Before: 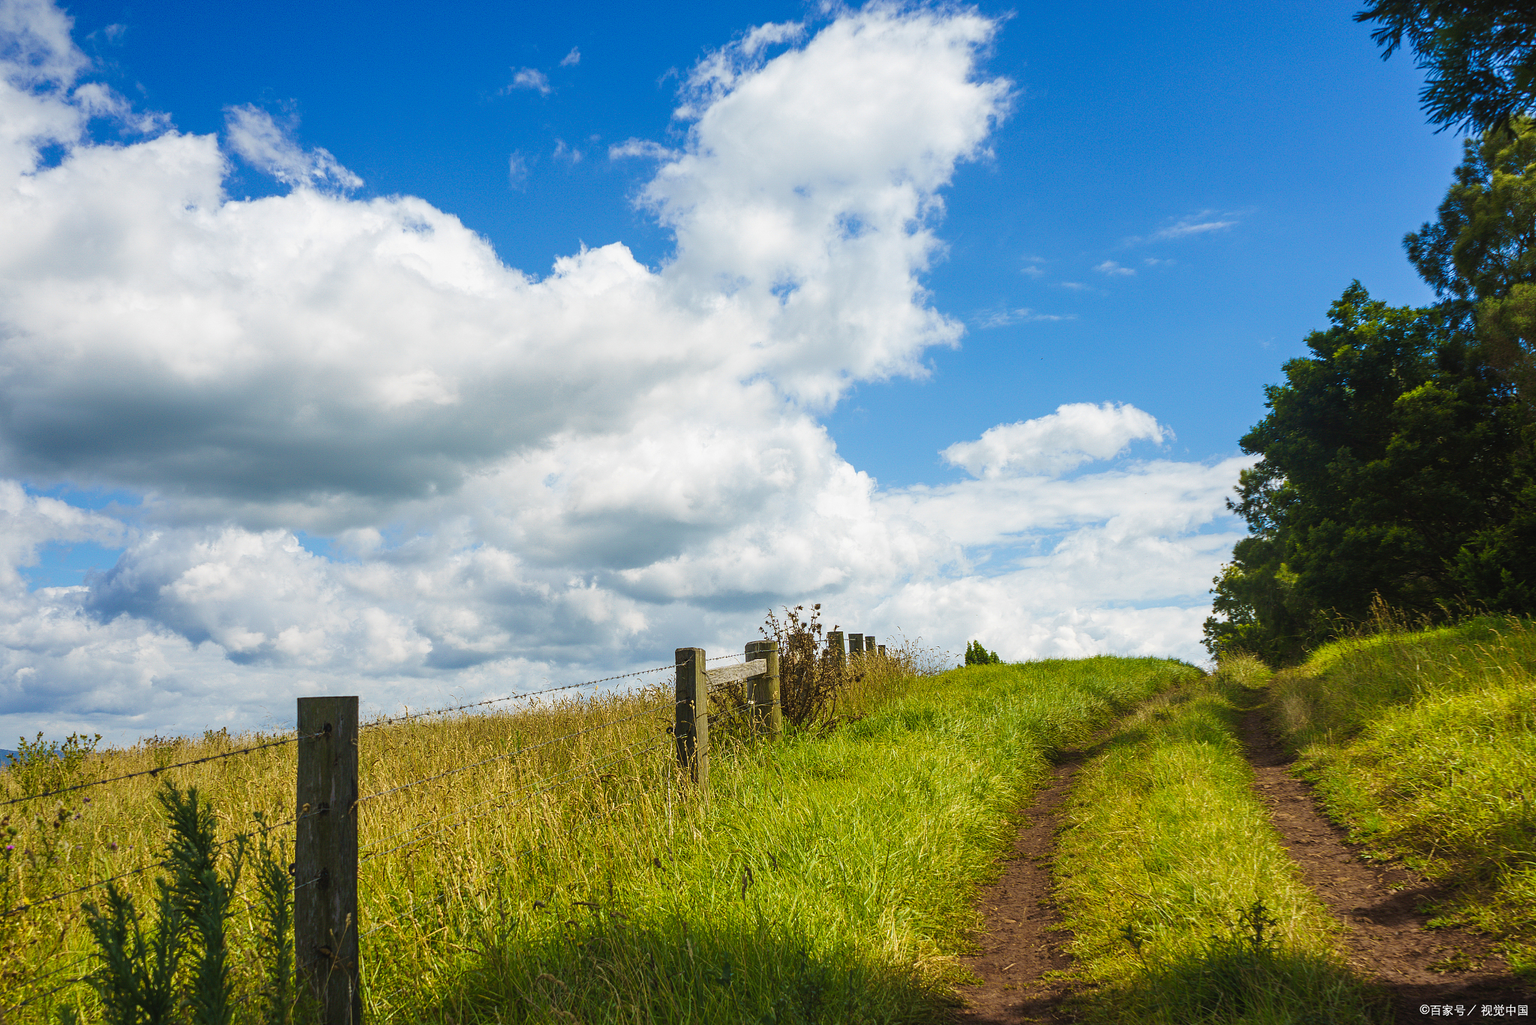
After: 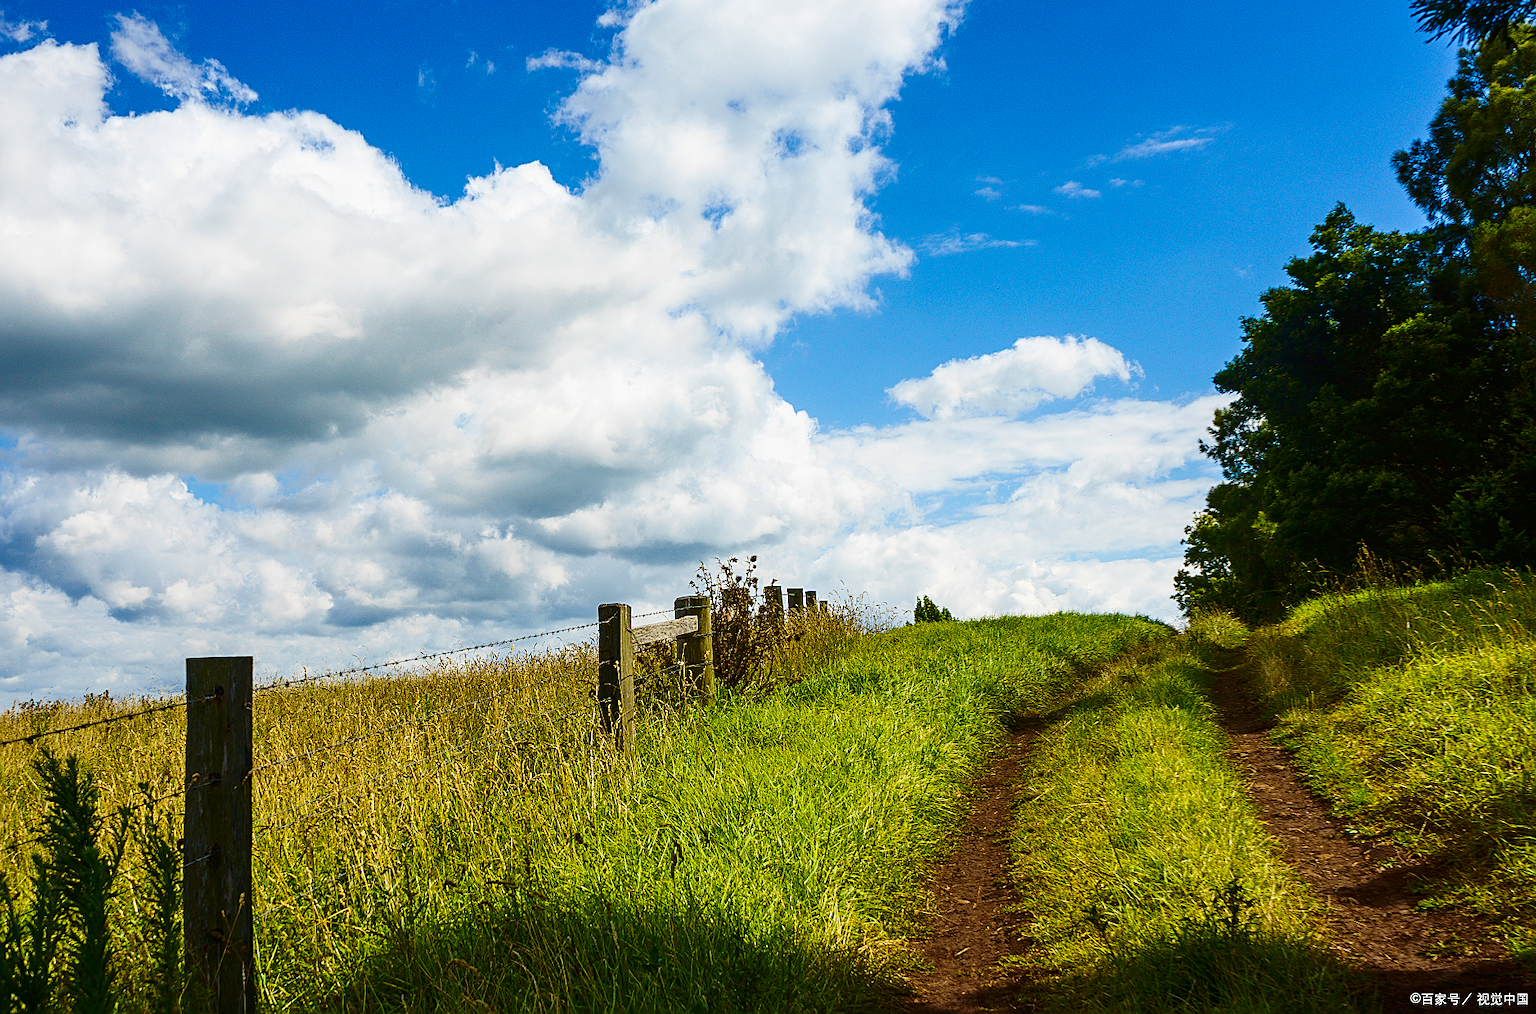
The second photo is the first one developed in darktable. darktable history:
sharpen: on, module defaults
crop and rotate: left 8.262%, top 9.226%
contrast brightness saturation: contrast 0.19, brightness -0.11, saturation 0.21
